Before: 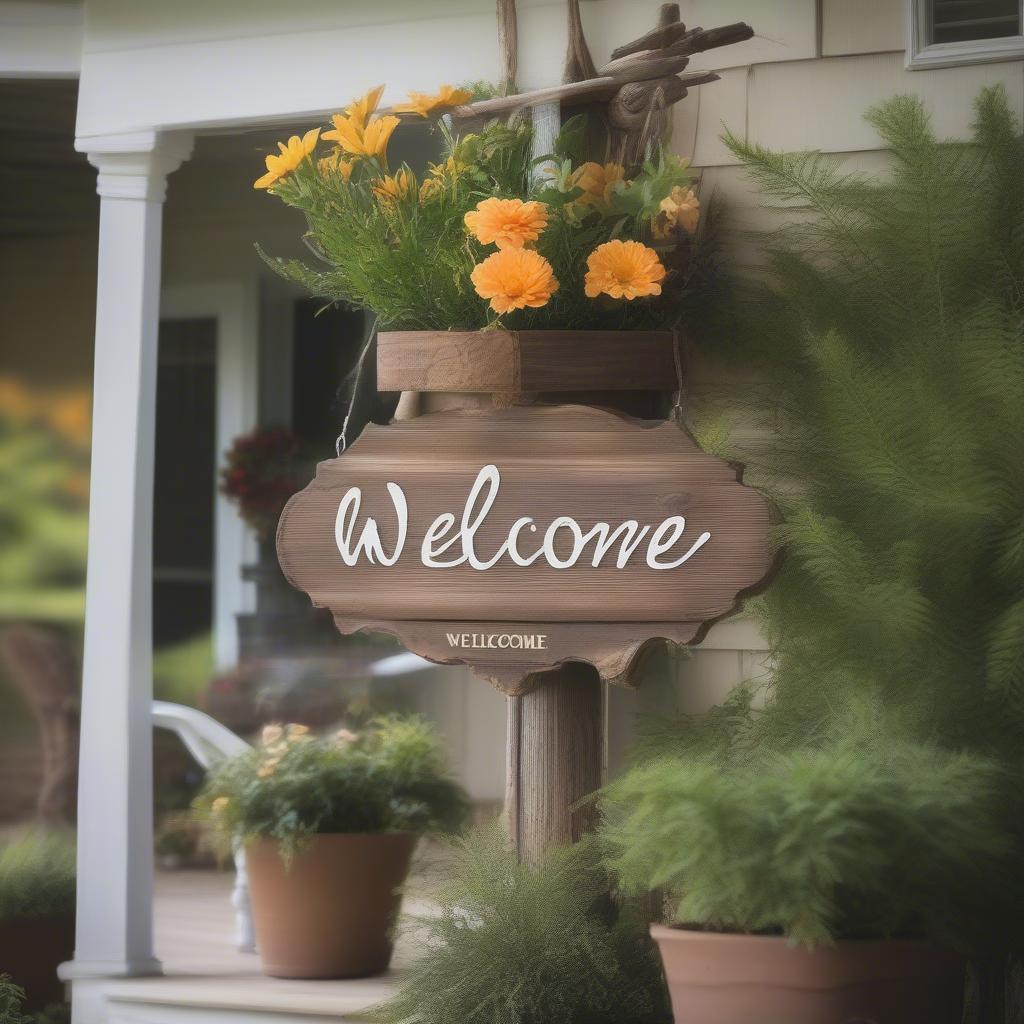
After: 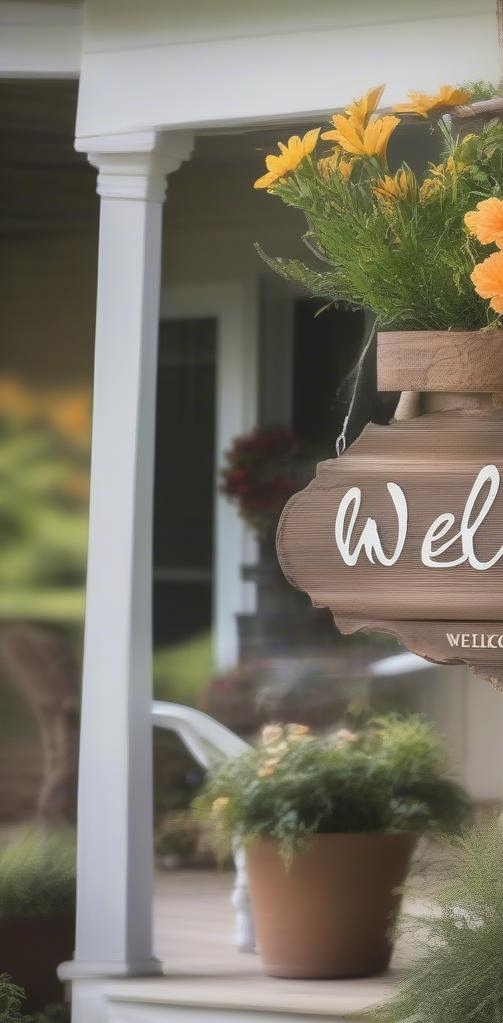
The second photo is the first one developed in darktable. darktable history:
local contrast: highlights 100%, shadows 100%, detail 120%, midtone range 0.2
crop and rotate: left 0%, top 0%, right 50.845%
